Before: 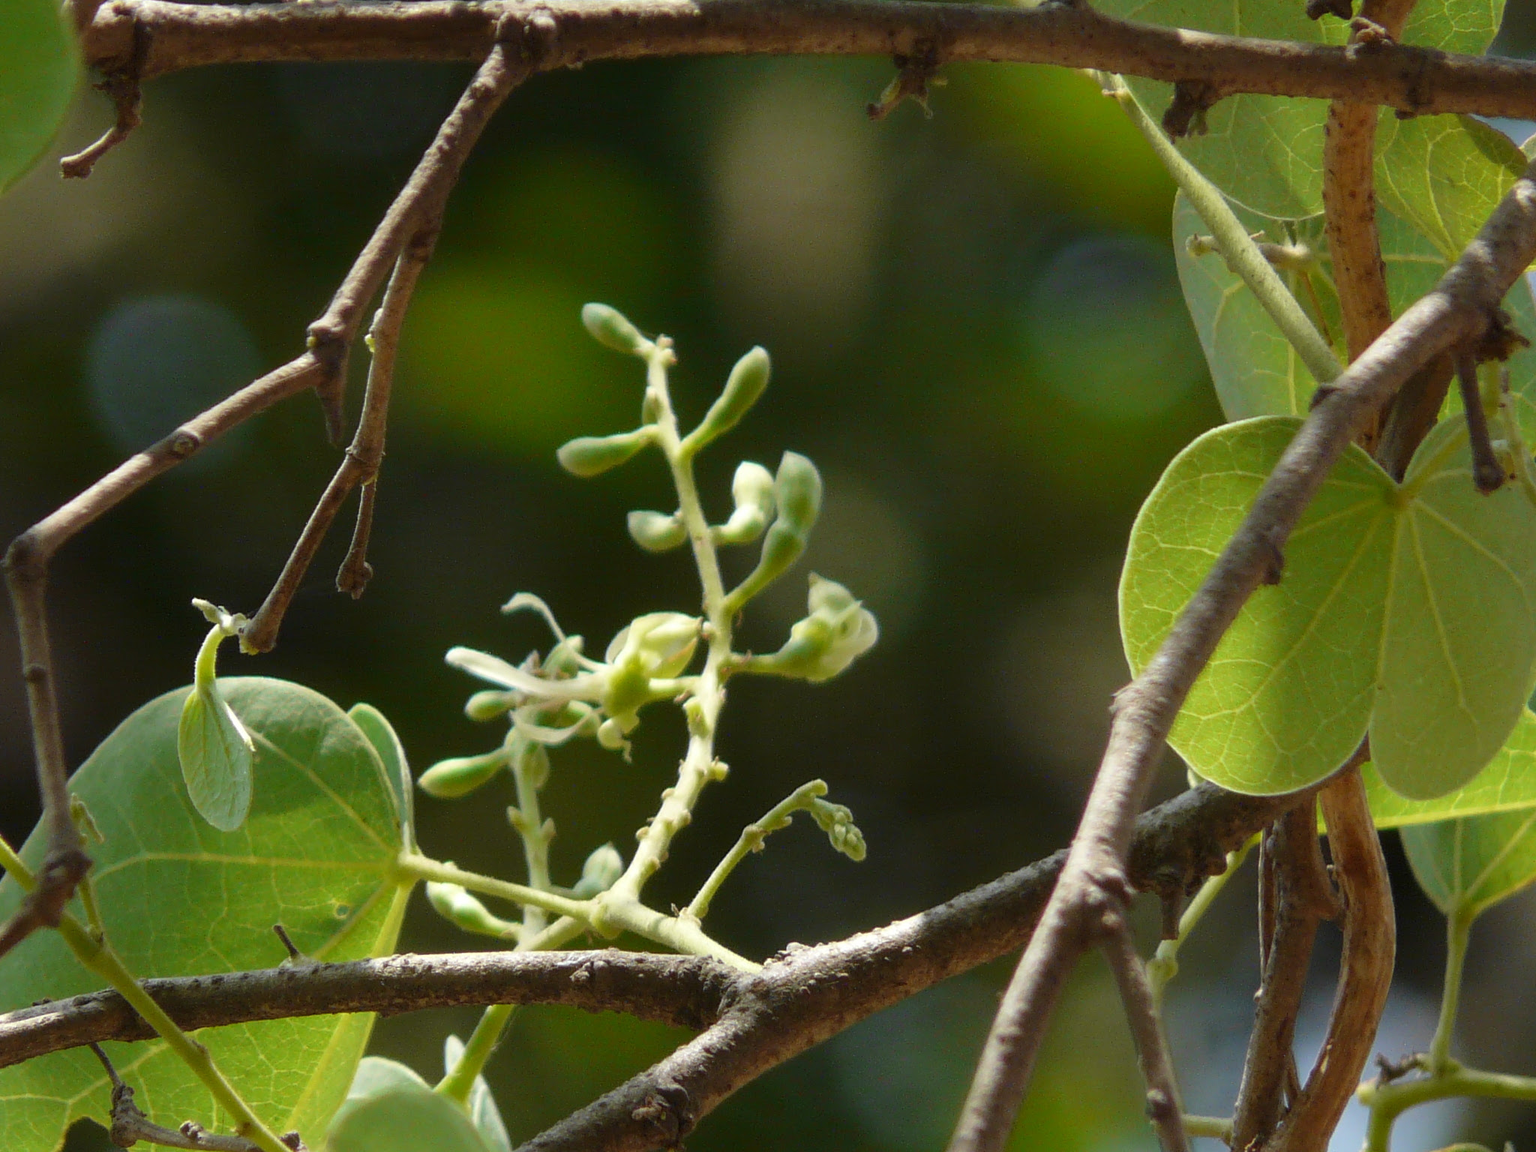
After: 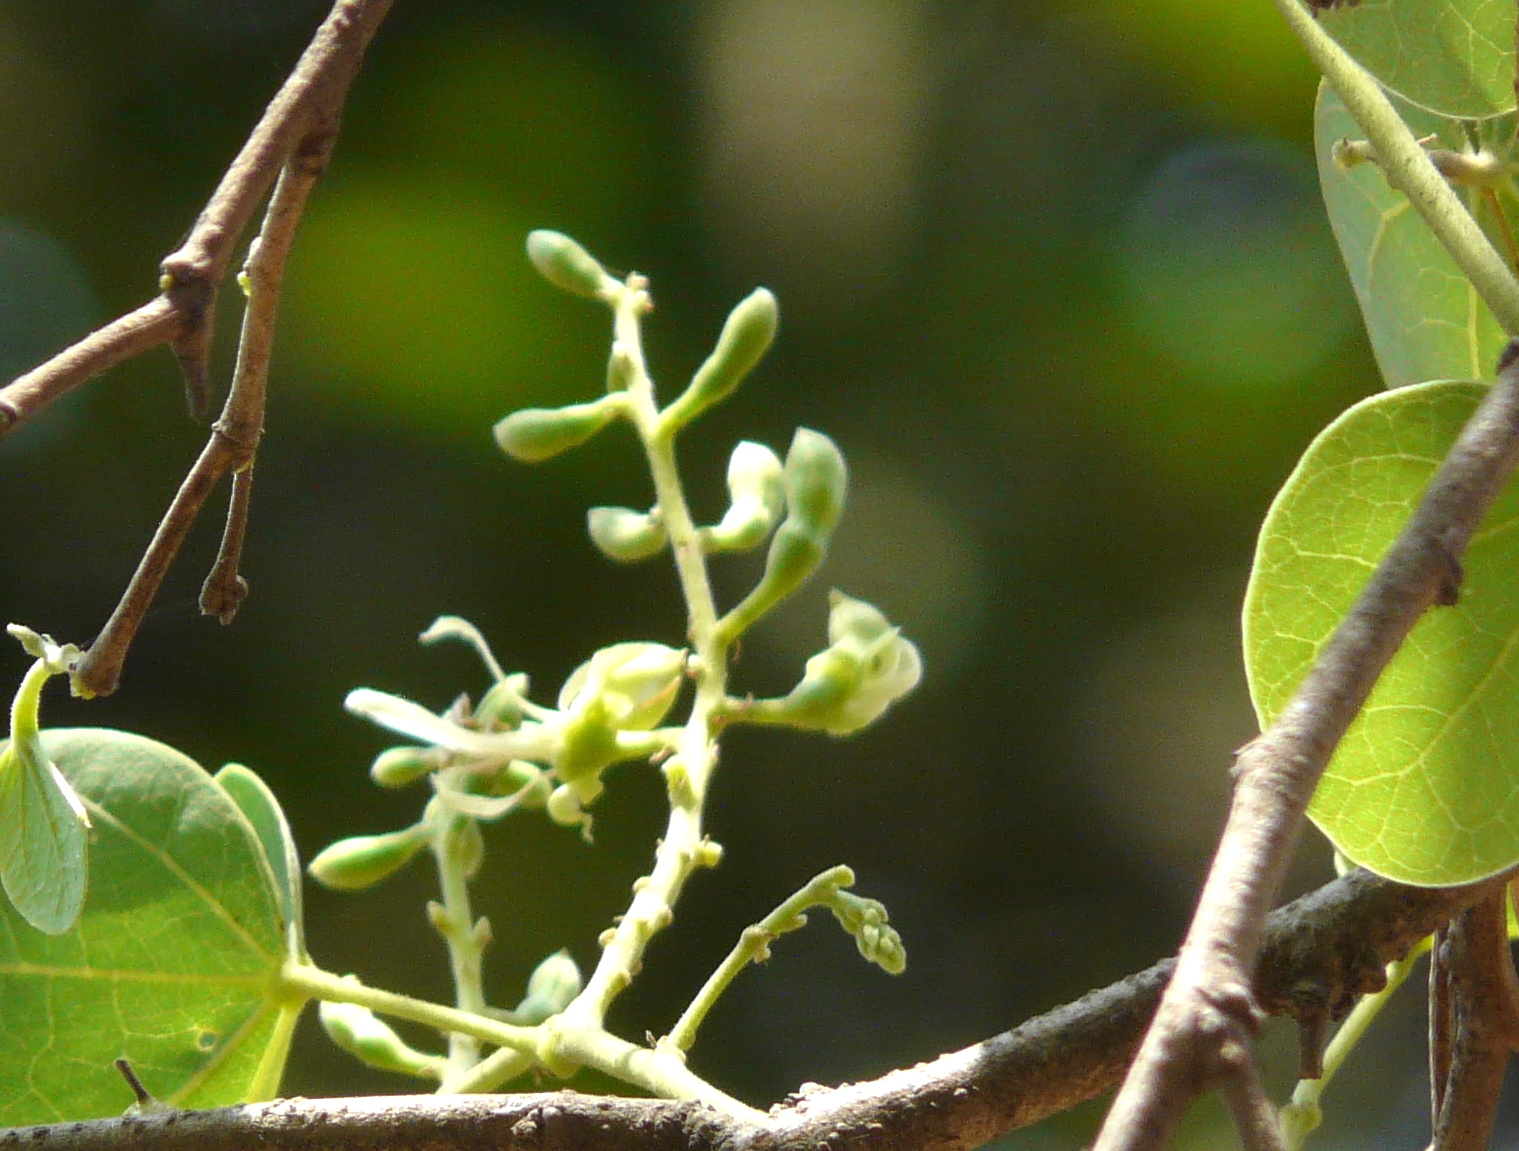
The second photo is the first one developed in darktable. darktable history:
exposure: exposure 0.605 EV, compensate highlight preservation false
crop and rotate: left 12.191%, top 11.37%, right 13.623%, bottom 13.658%
